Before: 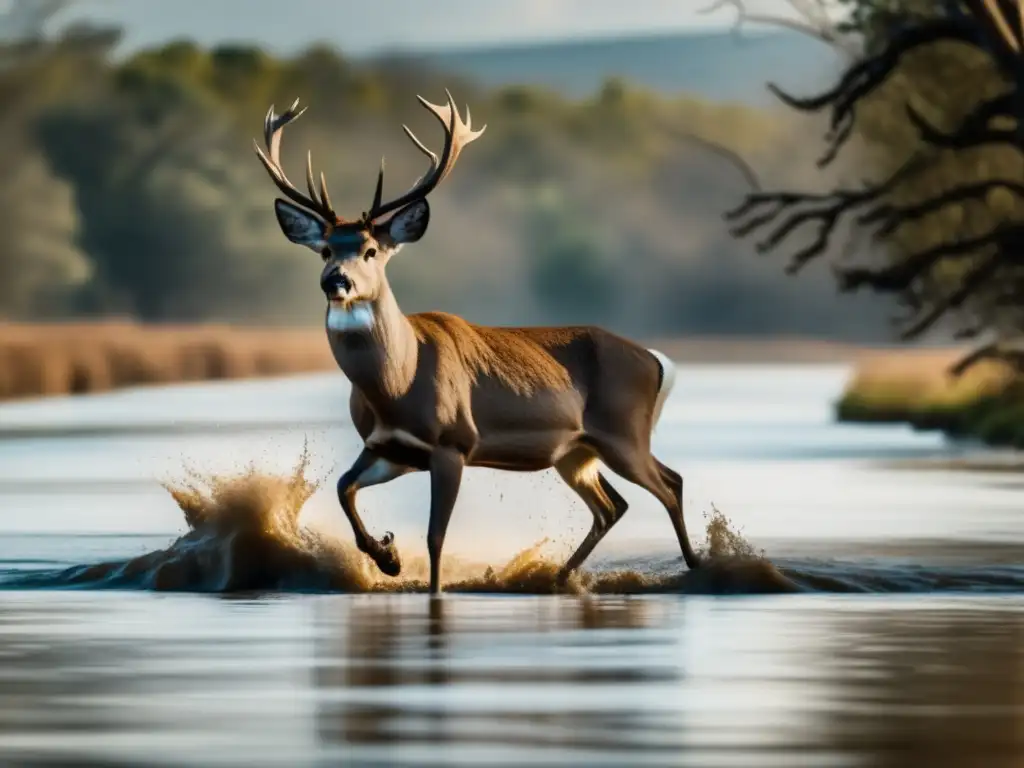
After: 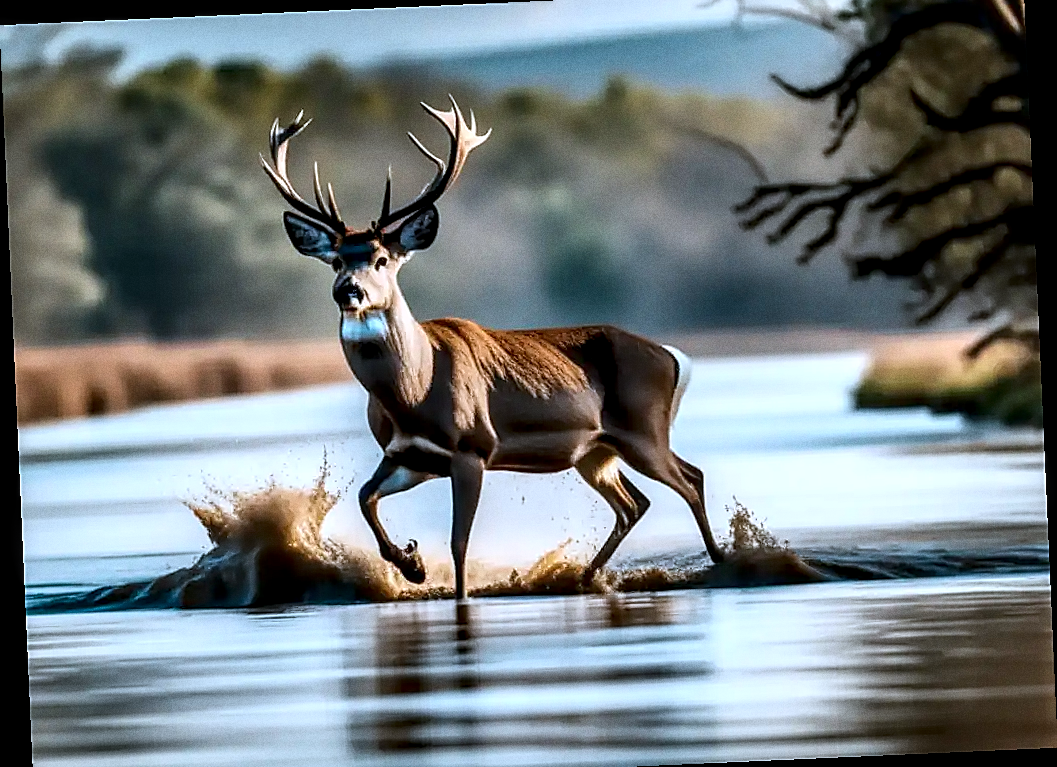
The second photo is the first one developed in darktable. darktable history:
shadows and highlights: shadows -30, highlights 30
sharpen: radius 1.4, amount 1.25, threshold 0.7
local contrast: highlights 60%, shadows 60%, detail 160%
color correction: highlights a* -2.24, highlights b* -18.1
rotate and perspective: rotation -2.56°, automatic cropping off
contrast brightness saturation: contrast 0.1, brightness 0.03, saturation 0.09
grain: coarseness 0.47 ISO
crop and rotate: top 2.479%, bottom 3.018%
